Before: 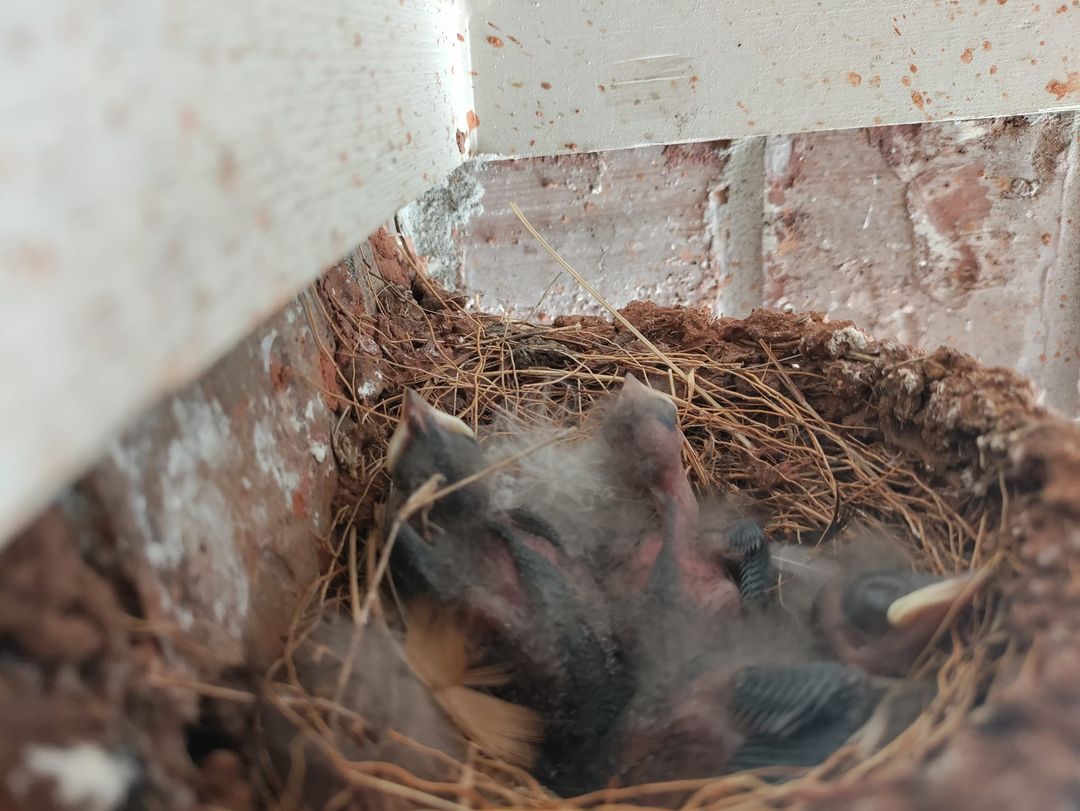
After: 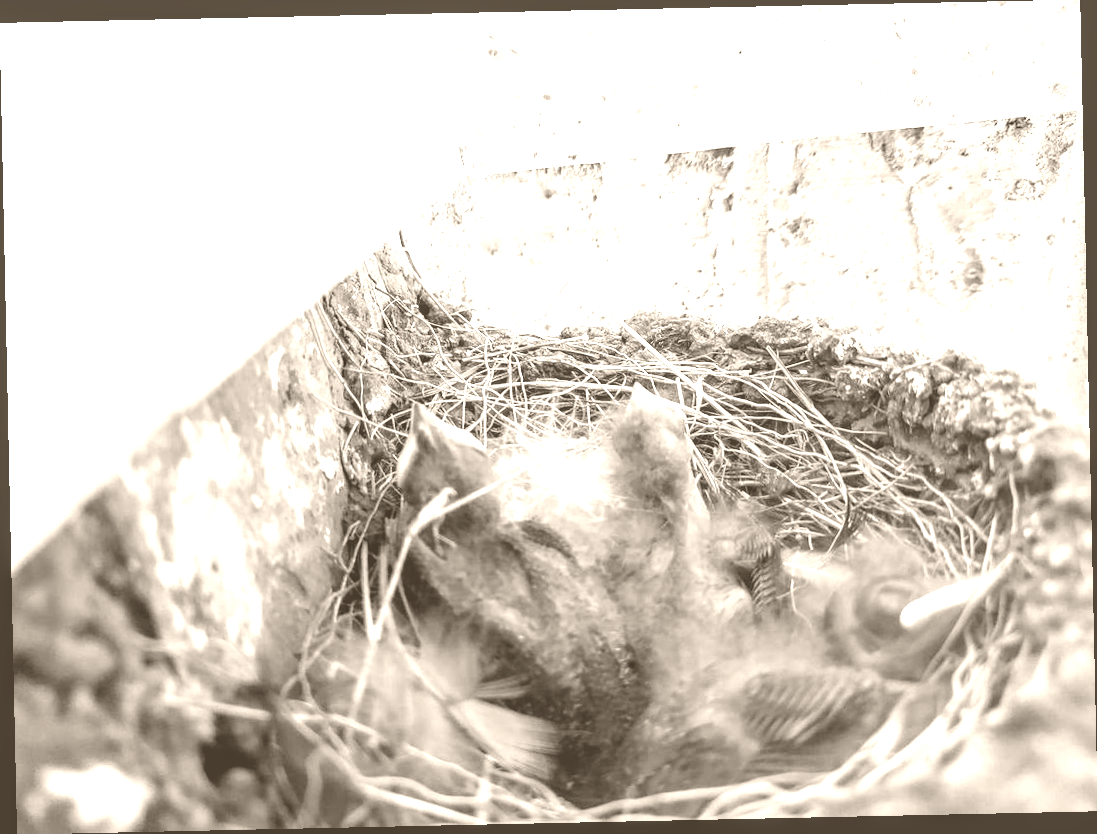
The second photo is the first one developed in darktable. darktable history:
bloom: size 9%, threshold 100%, strength 7%
rotate and perspective: rotation -1.24°, automatic cropping off
tone curve: curves: ch0 [(0, 0) (0.082, 0.02) (0.129, 0.078) (0.275, 0.301) (0.67, 0.809) (1, 1)], color space Lab, linked channels, preserve colors none
colorize: hue 34.49°, saturation 35.33%, source mix 100%, version 1
local contrast: detail 130%
base curve: curves: ch0 [(0, 0) (0.666, 0.806) (1, 1)]
color calibration: illuminant as shot in camera, x 0.358, y 0.373, temperature 4628.91 K
